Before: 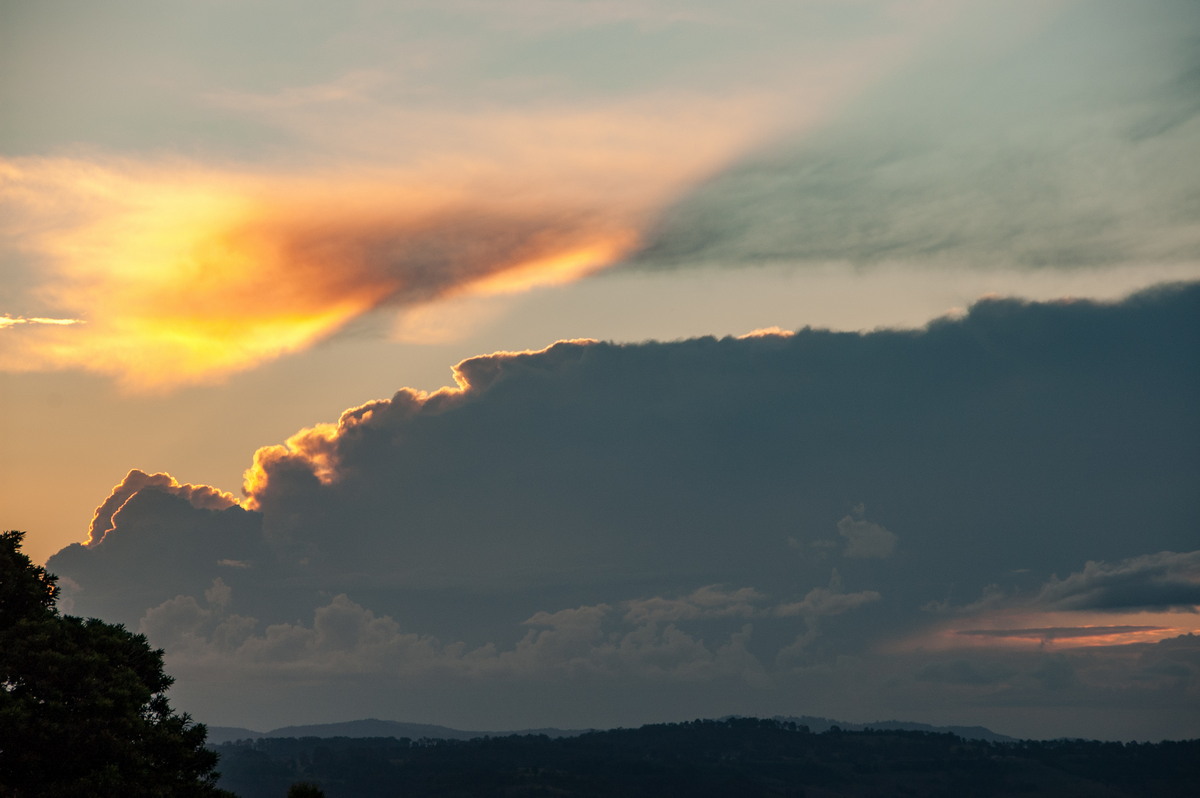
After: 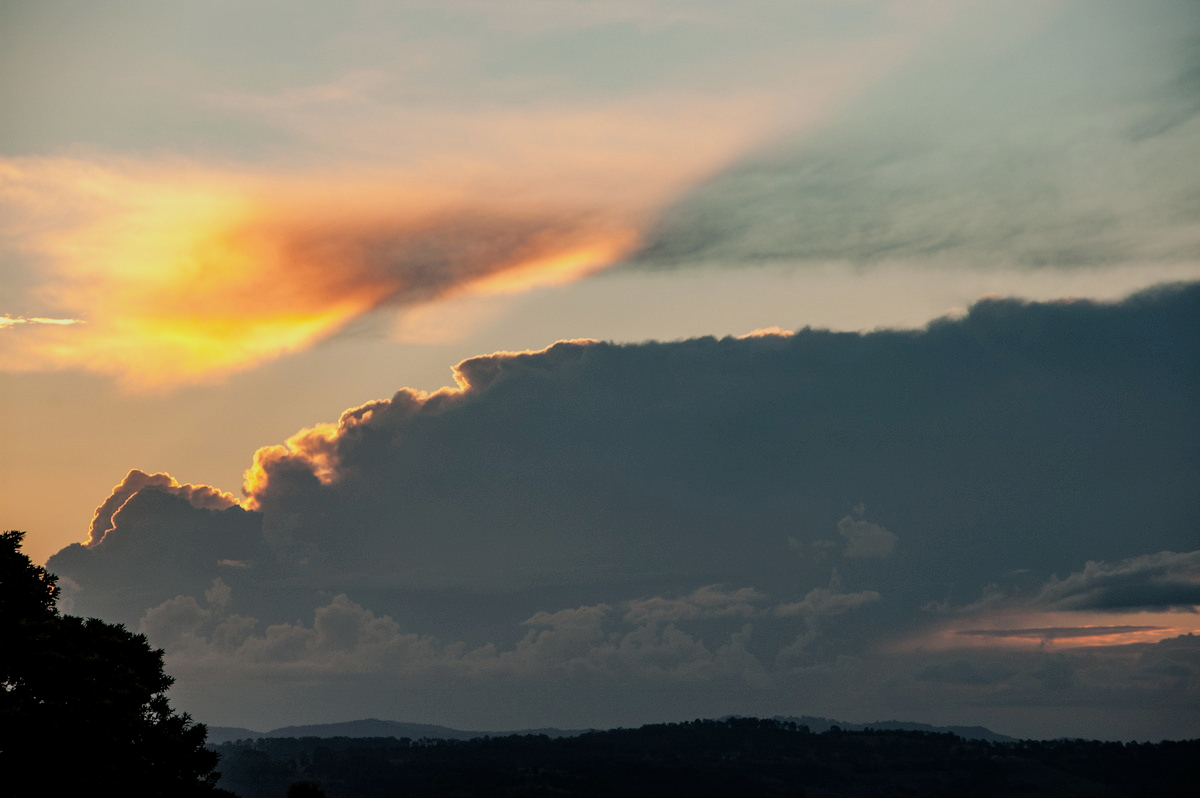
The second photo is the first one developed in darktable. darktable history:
filmic rgb: middle gray luminance 9.48%, black relative exposure -10.57 EV, white relative exposure 3.43 EV, target black luminance 0%, hardness 5.95, latitude 59.59%, contrast 1.088, highlights saturation mix 6.01%, shadows ↔ highlights balance 29.05%
